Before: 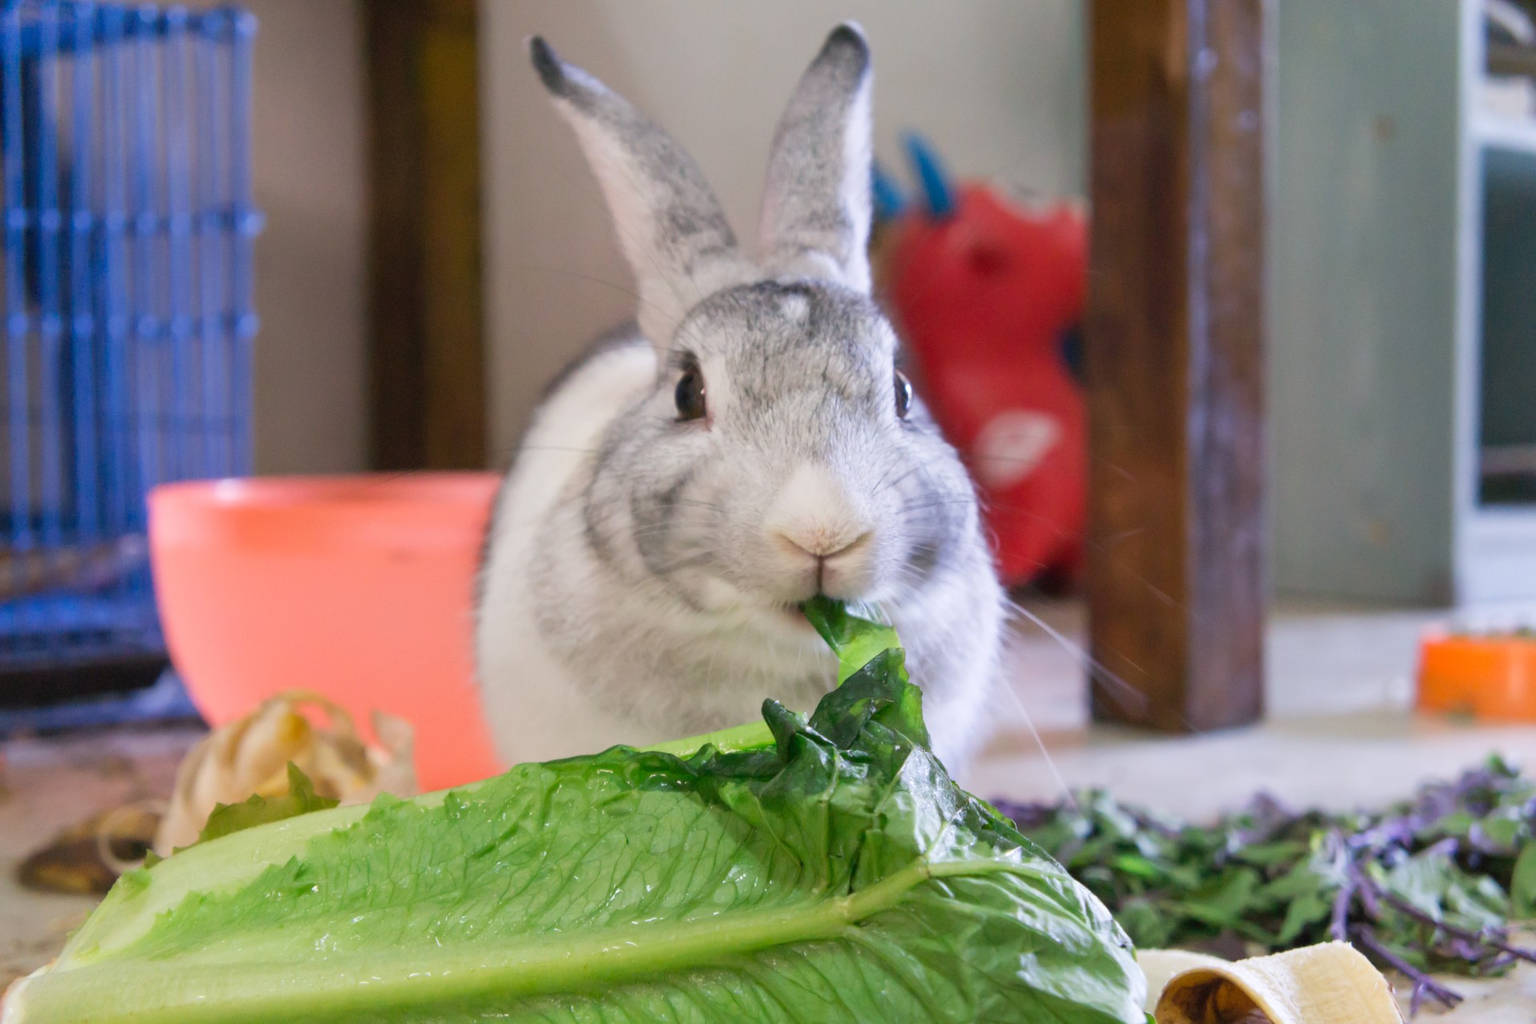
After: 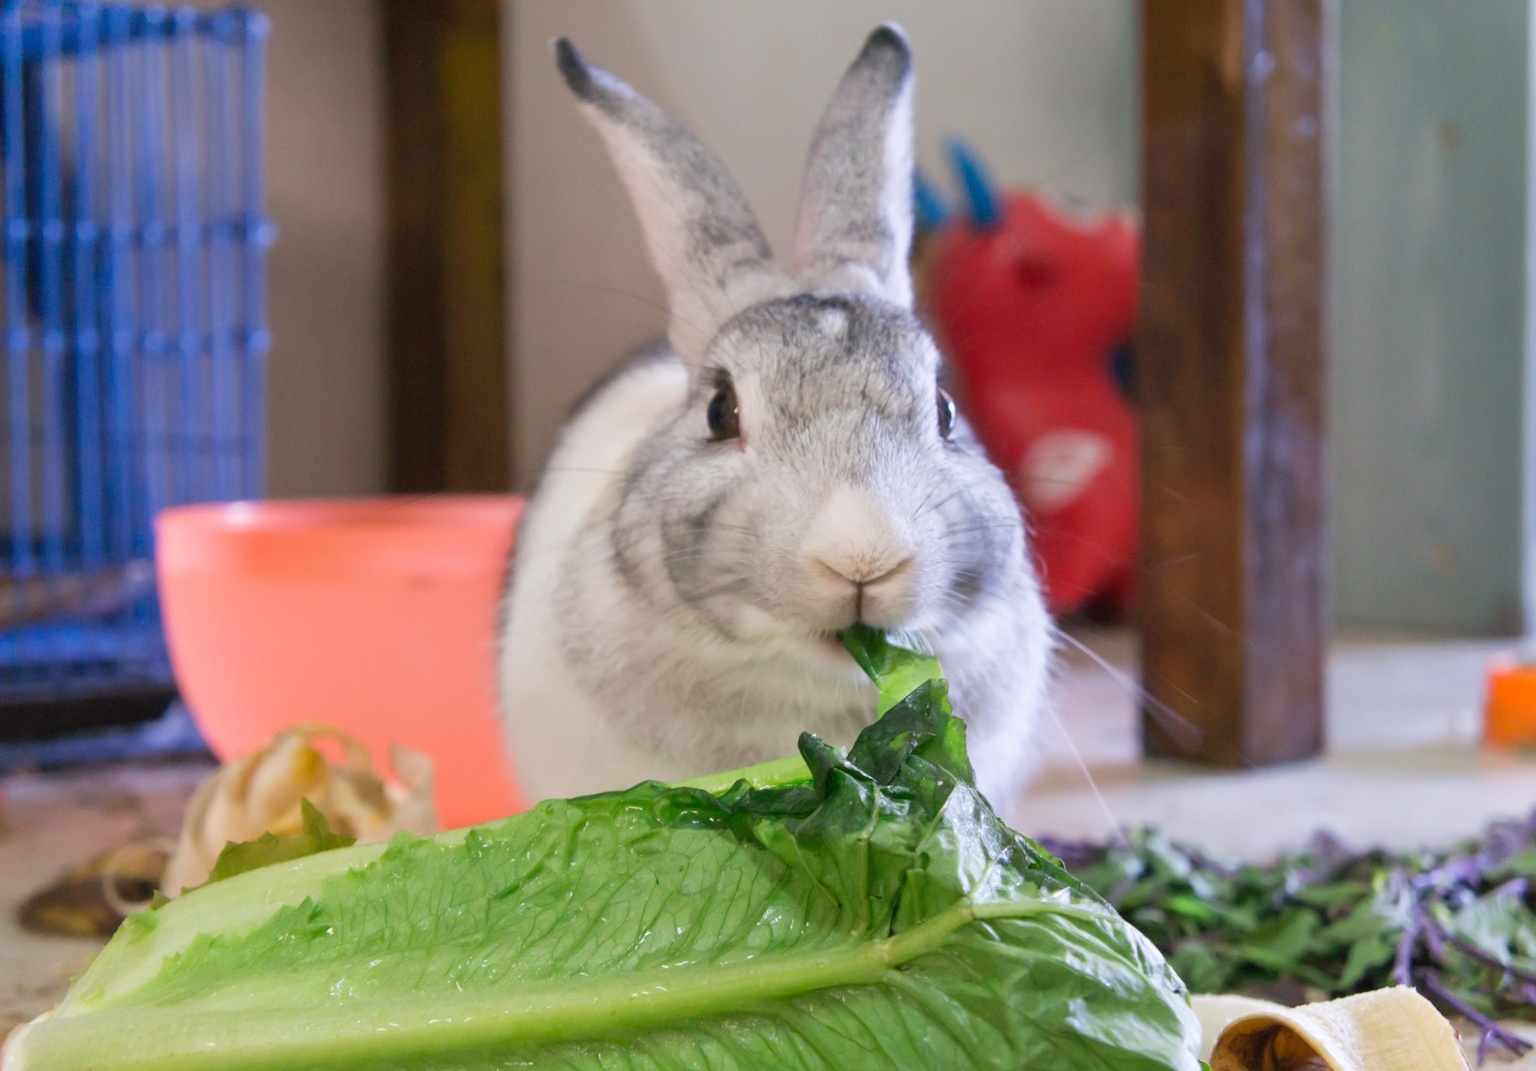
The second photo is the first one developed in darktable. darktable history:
crop: right 4.536%, bottom 0.028%
